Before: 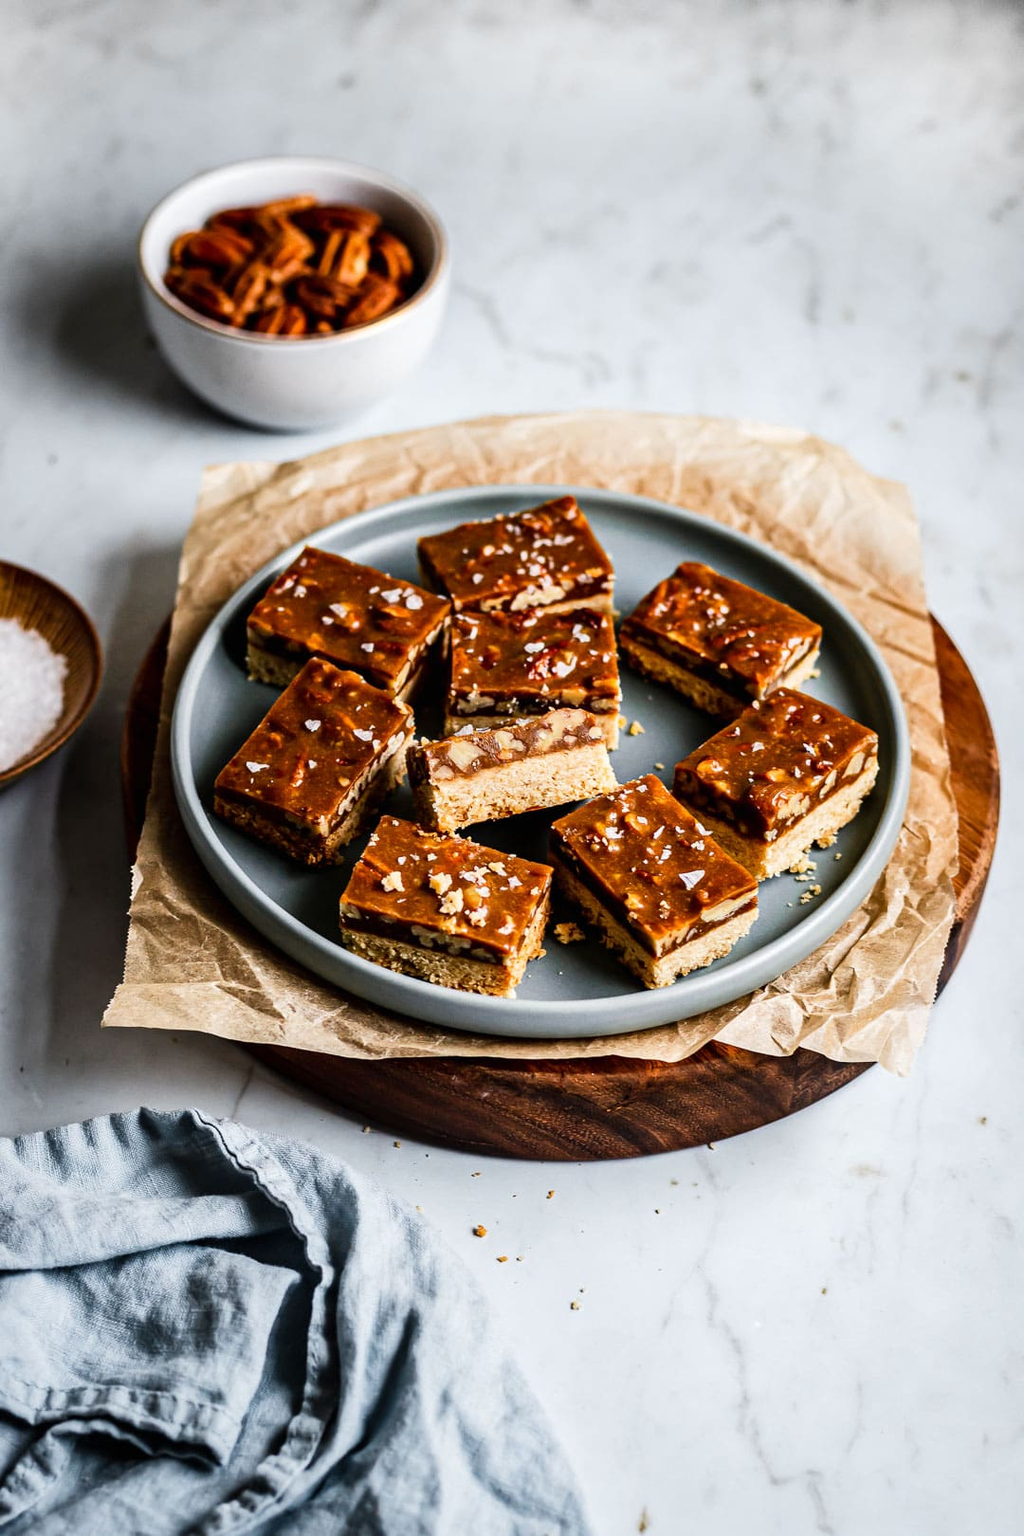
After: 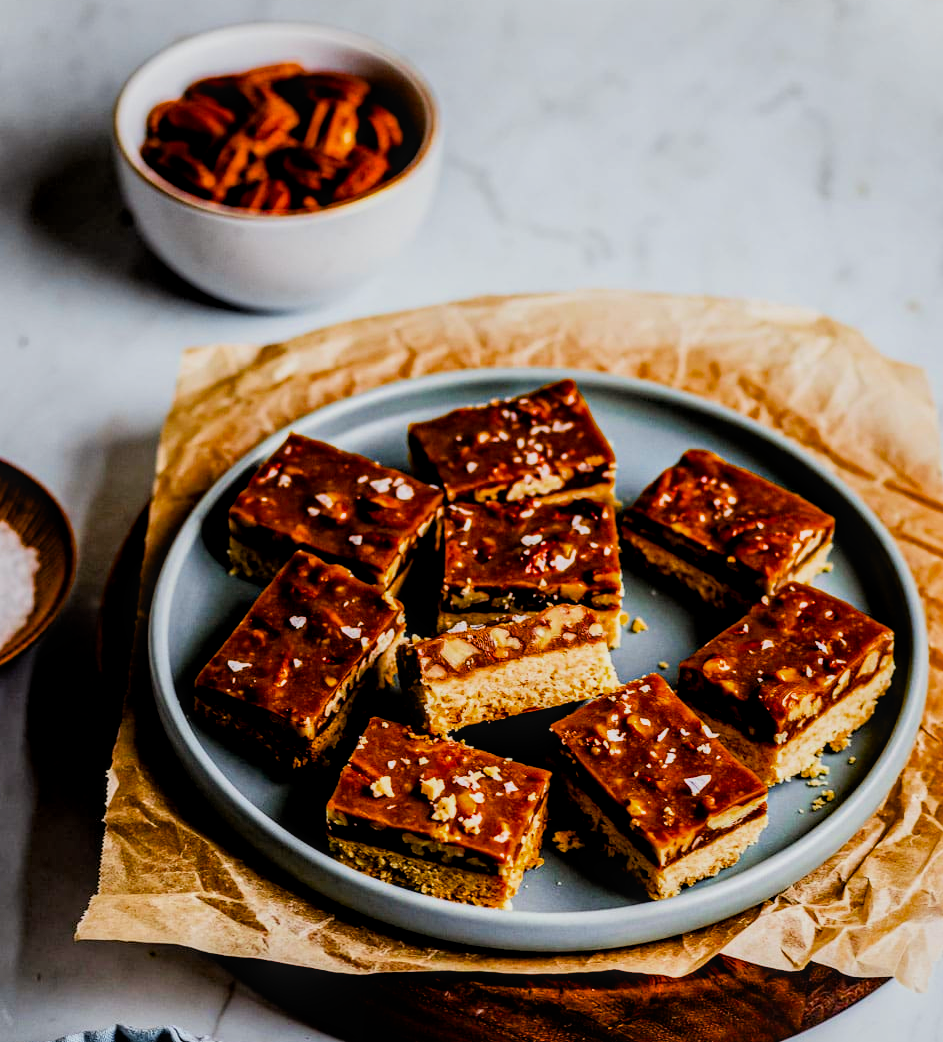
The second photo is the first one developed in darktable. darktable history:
contrast brightness saturation: brightness -0.019, saturation 0.342
filmic rgb: black relative exposure -7.7 EV, white relative exposure 4.46 EV, target black luminance 0%, hardness 3.76, latitude 50.82%, contrast 1.071, highlights saturation mix 9.78%, shadows ↔ highlights balance -0.217%
crop: left 2.981%, top 8.867%, right 9.671%, bottom 26.754%
color balance rgb: power › chroma 0.279%, power › hue 22.74°, perceptual saturation grading › global saturation 30.552%, saturation formula JzAzBz (2021)
local contrast: on, module defaults
